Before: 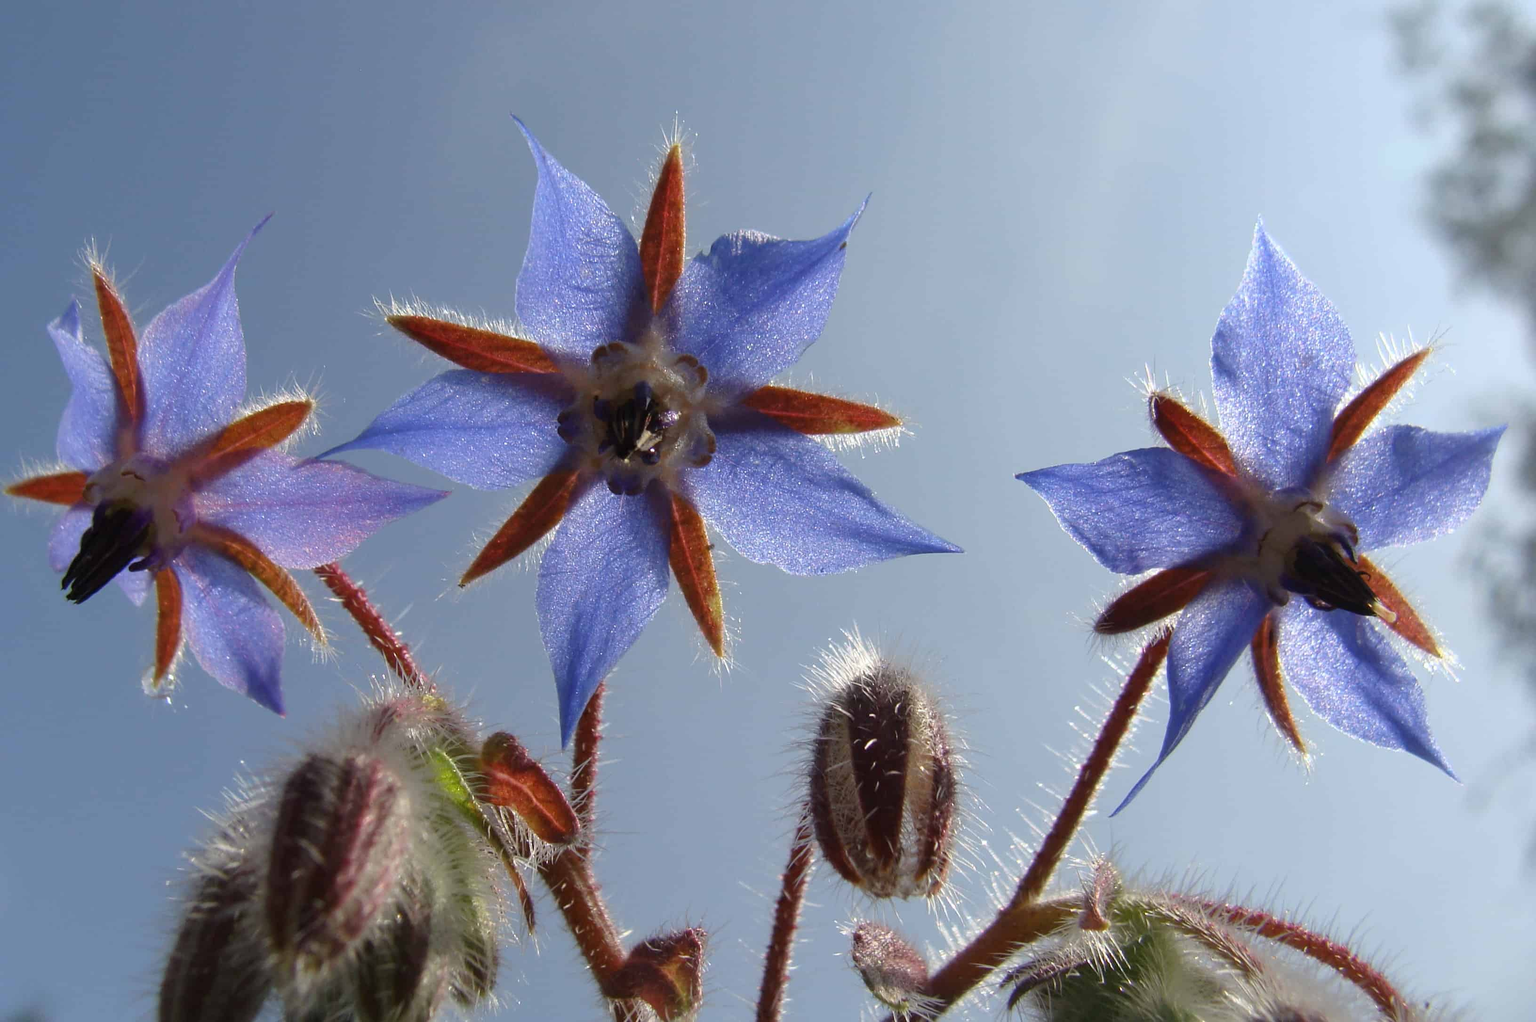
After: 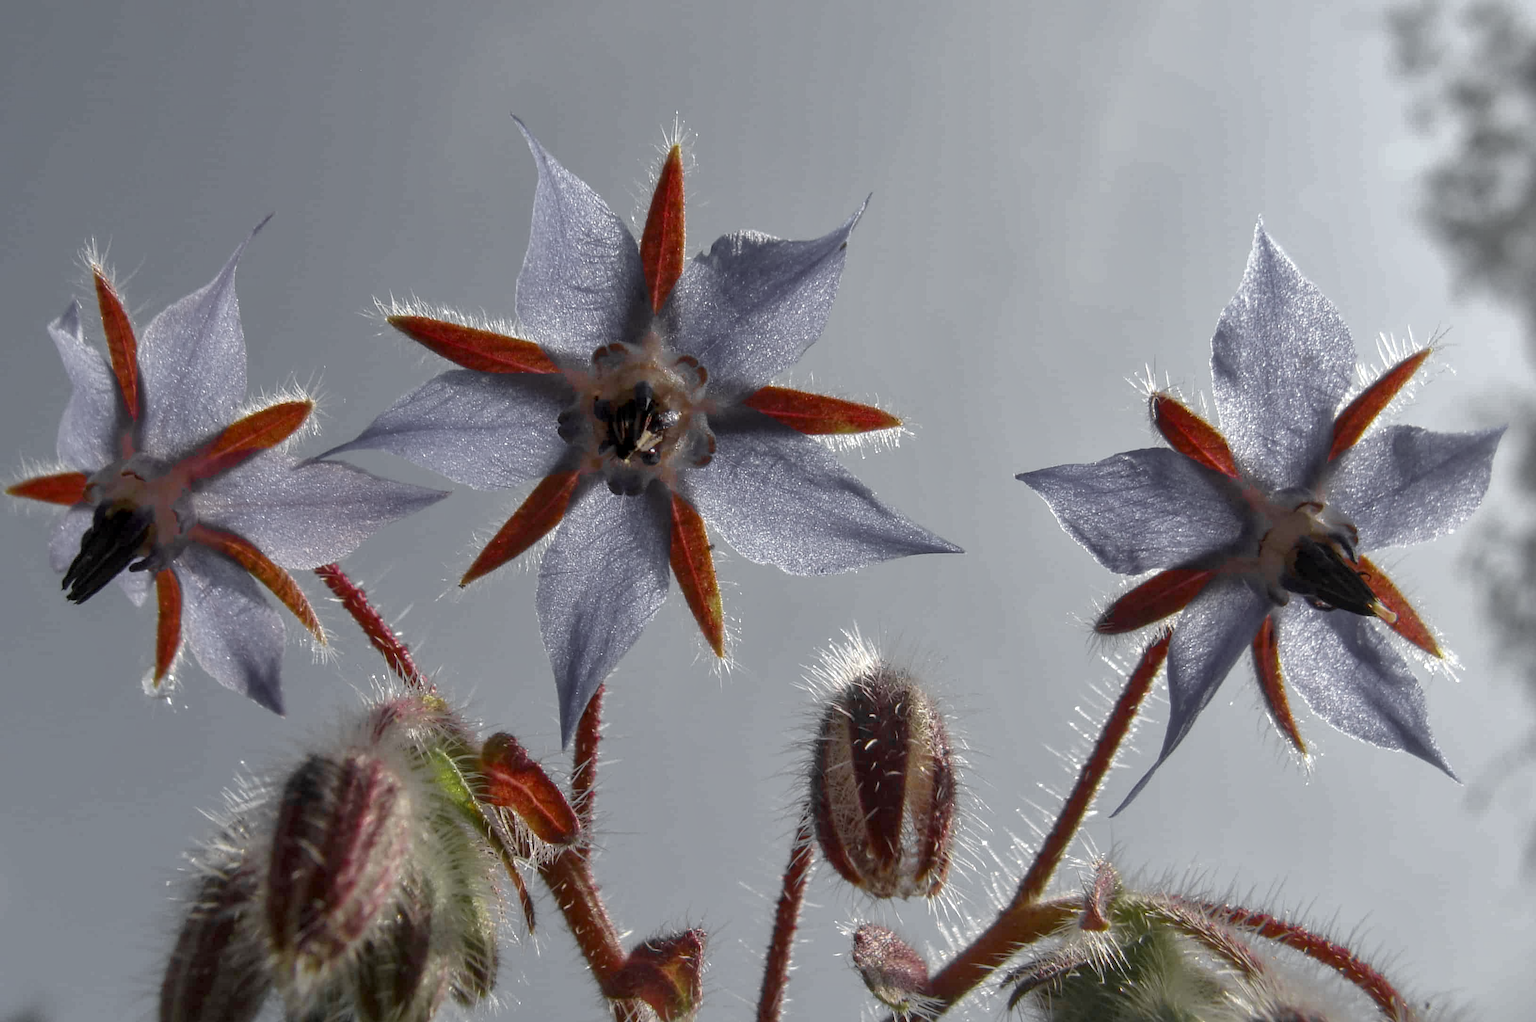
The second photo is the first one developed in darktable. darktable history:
color zones: curves: ch0 [(0.004, 0.388) (0.125, 0.392) (0.25, 0.404) (0.375, 0.5) (0.5, 0.5) (0.625, 0.5) (0.75, 0.5) (0.875, 0.5)]; ch1 [(0, 0.5) (0.125, 0.5) (0.25, 0.5) (0.375, 0.124) (0.524, 0.124) (0.645, 0.128) (0.789, 0.132) (0.914, 0.096) (0.998, 0.068)]
shadows and highlights: on, module defaults
local contrast: on, module defaults
